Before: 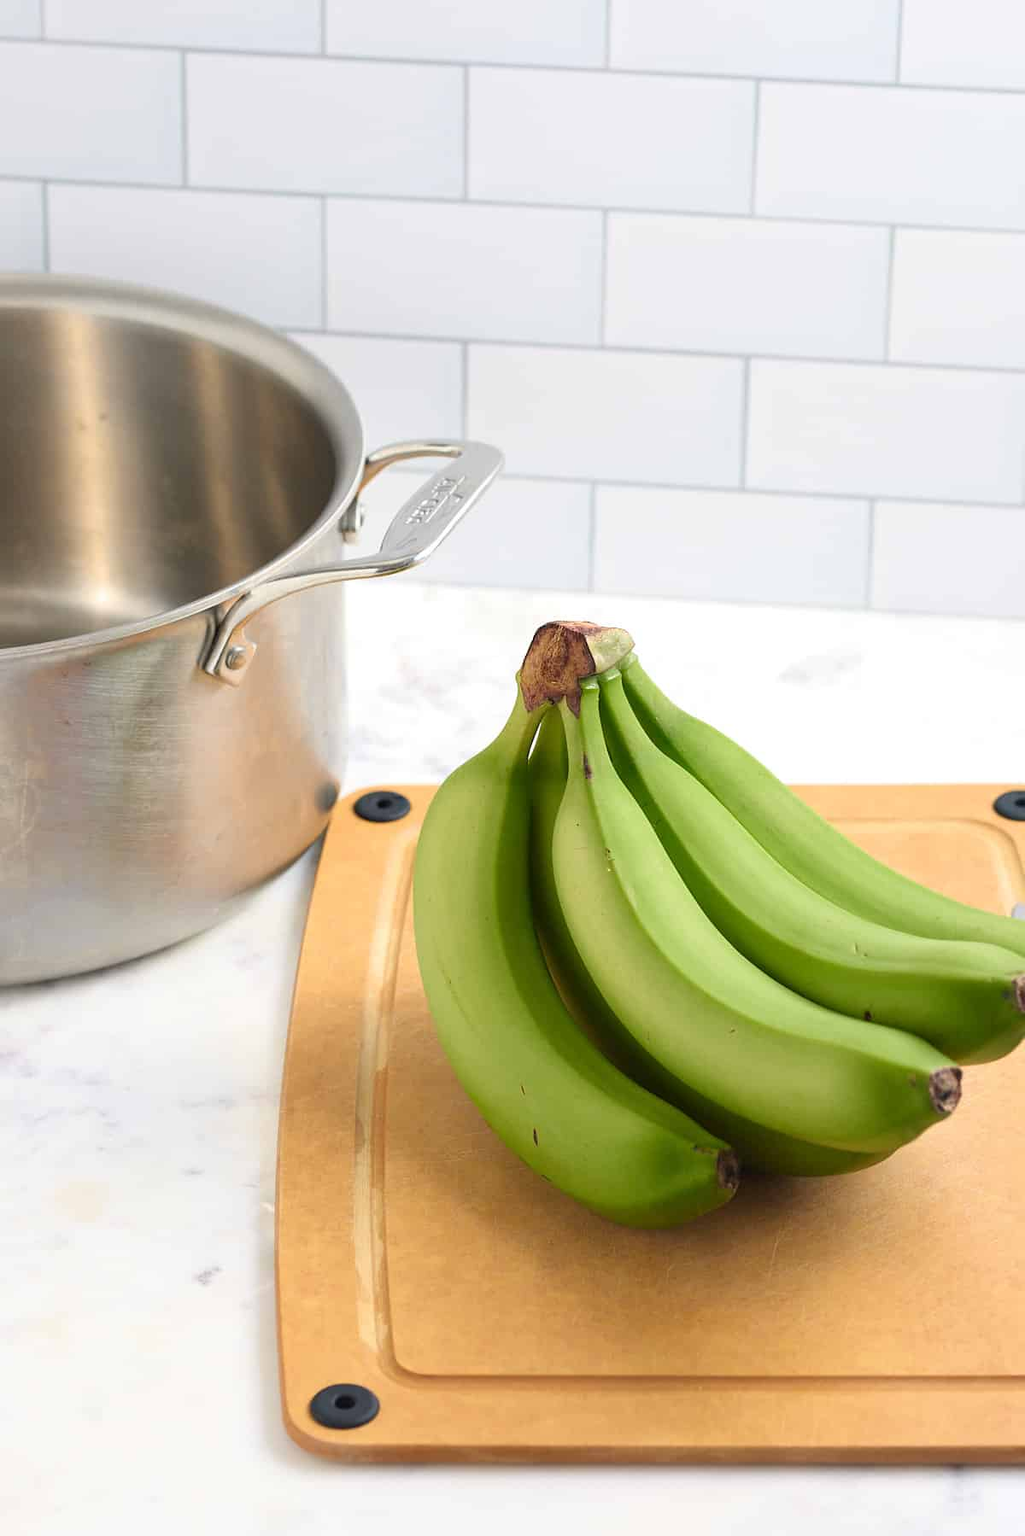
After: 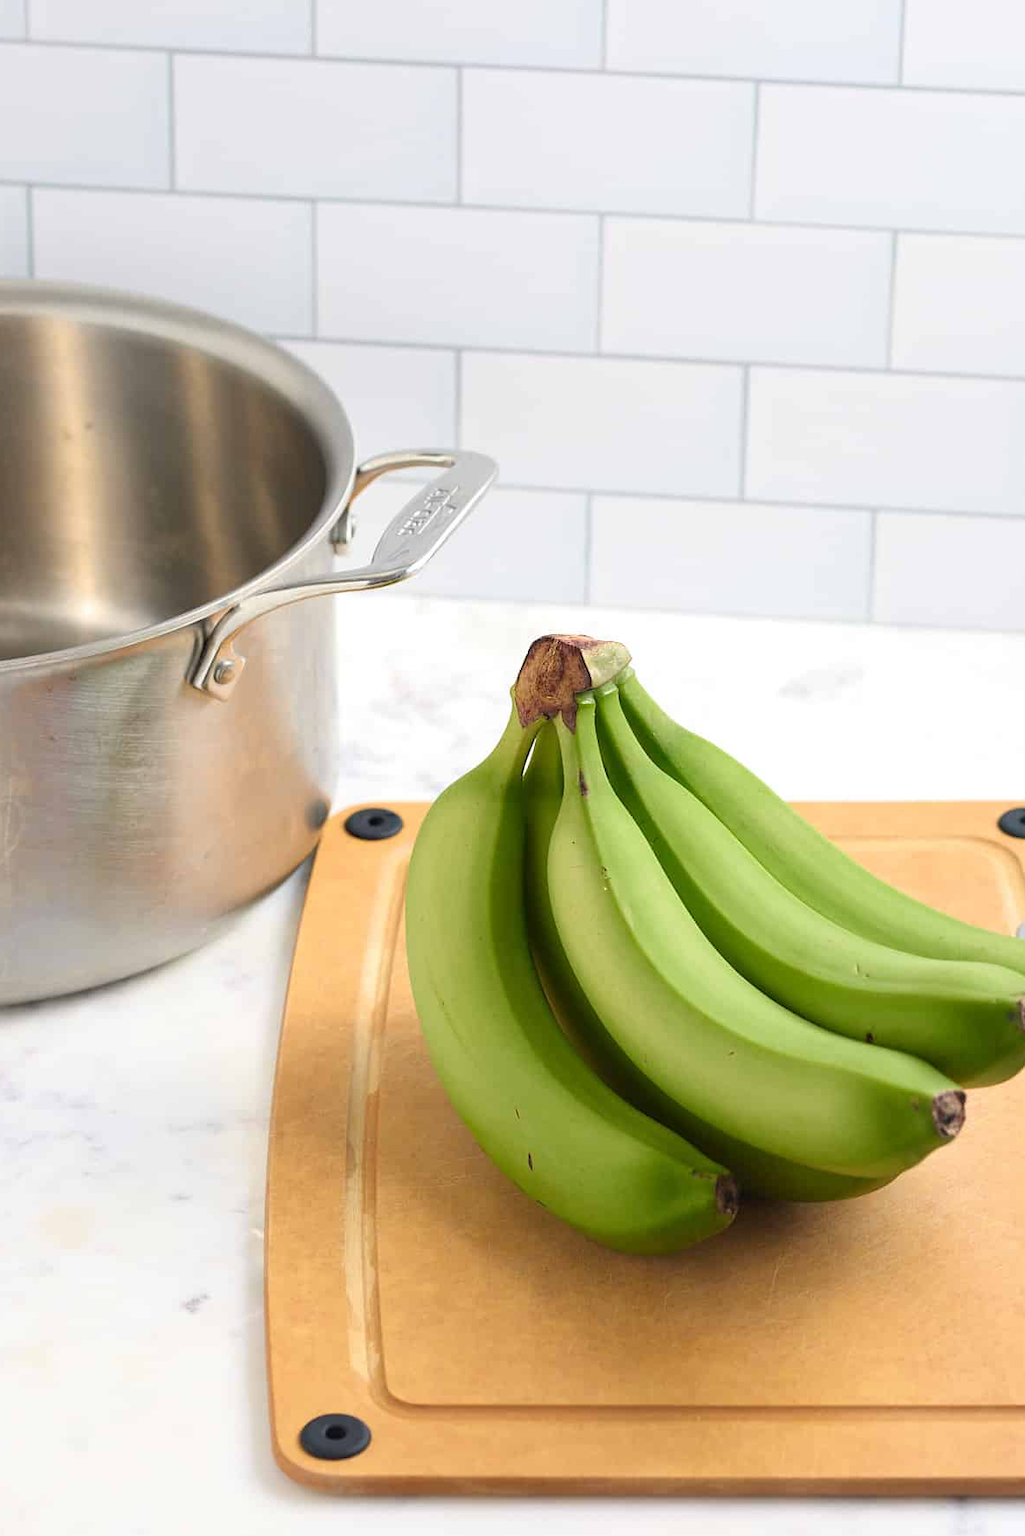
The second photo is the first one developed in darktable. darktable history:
crop: left 1.655%, right 0.286%, bottom 2.063%
